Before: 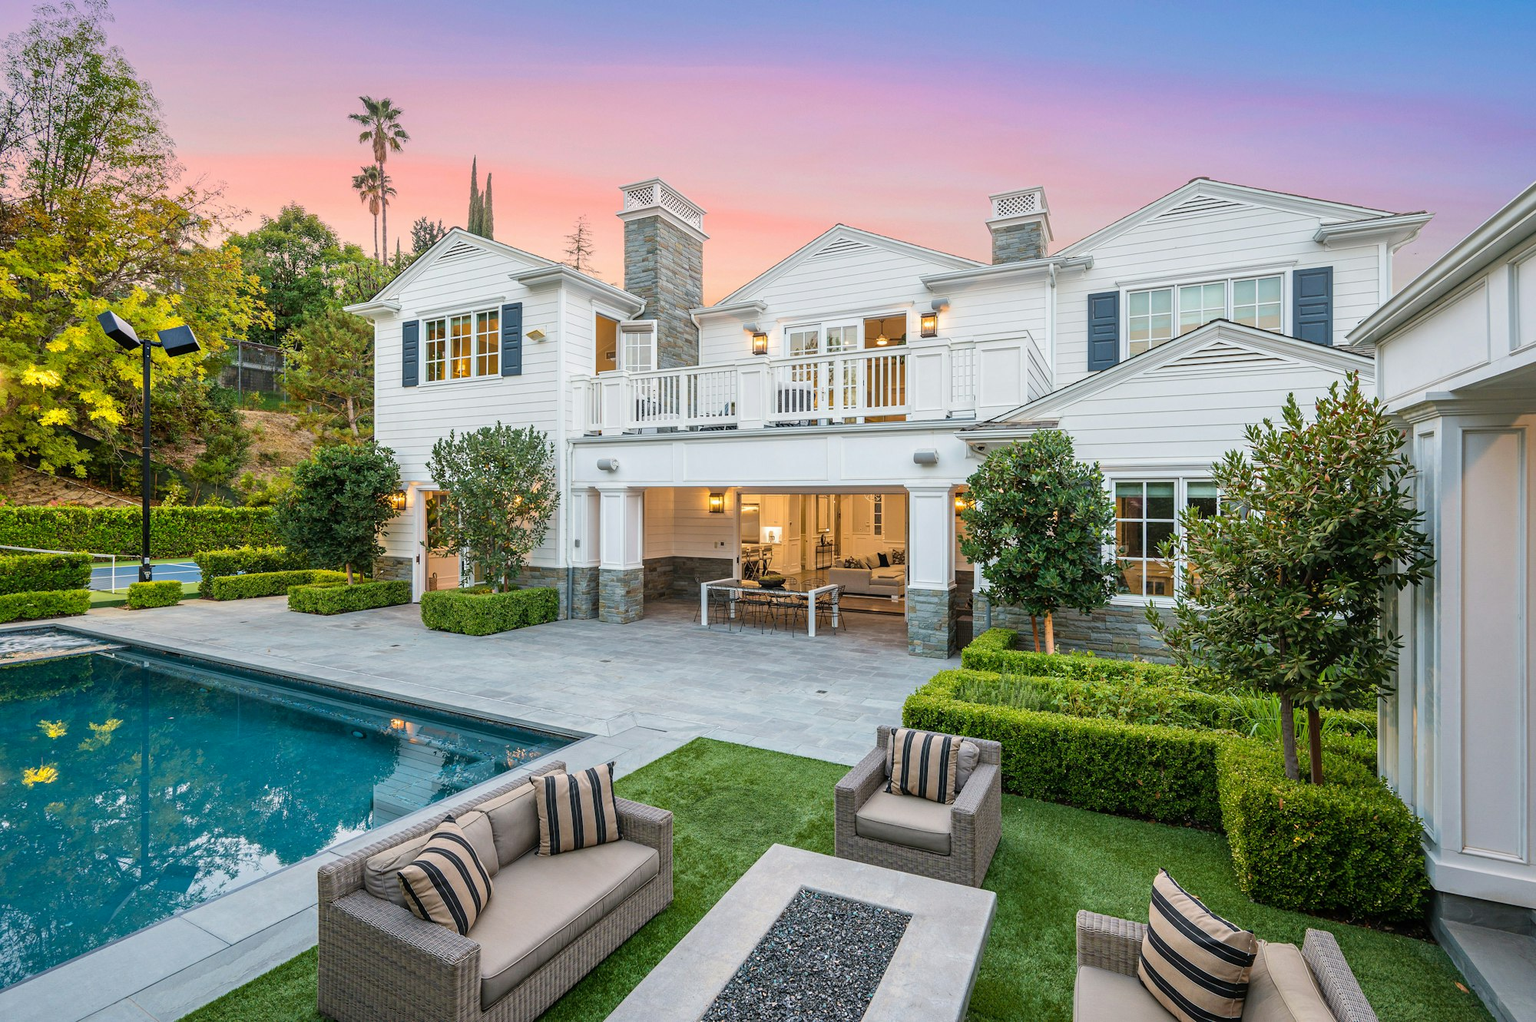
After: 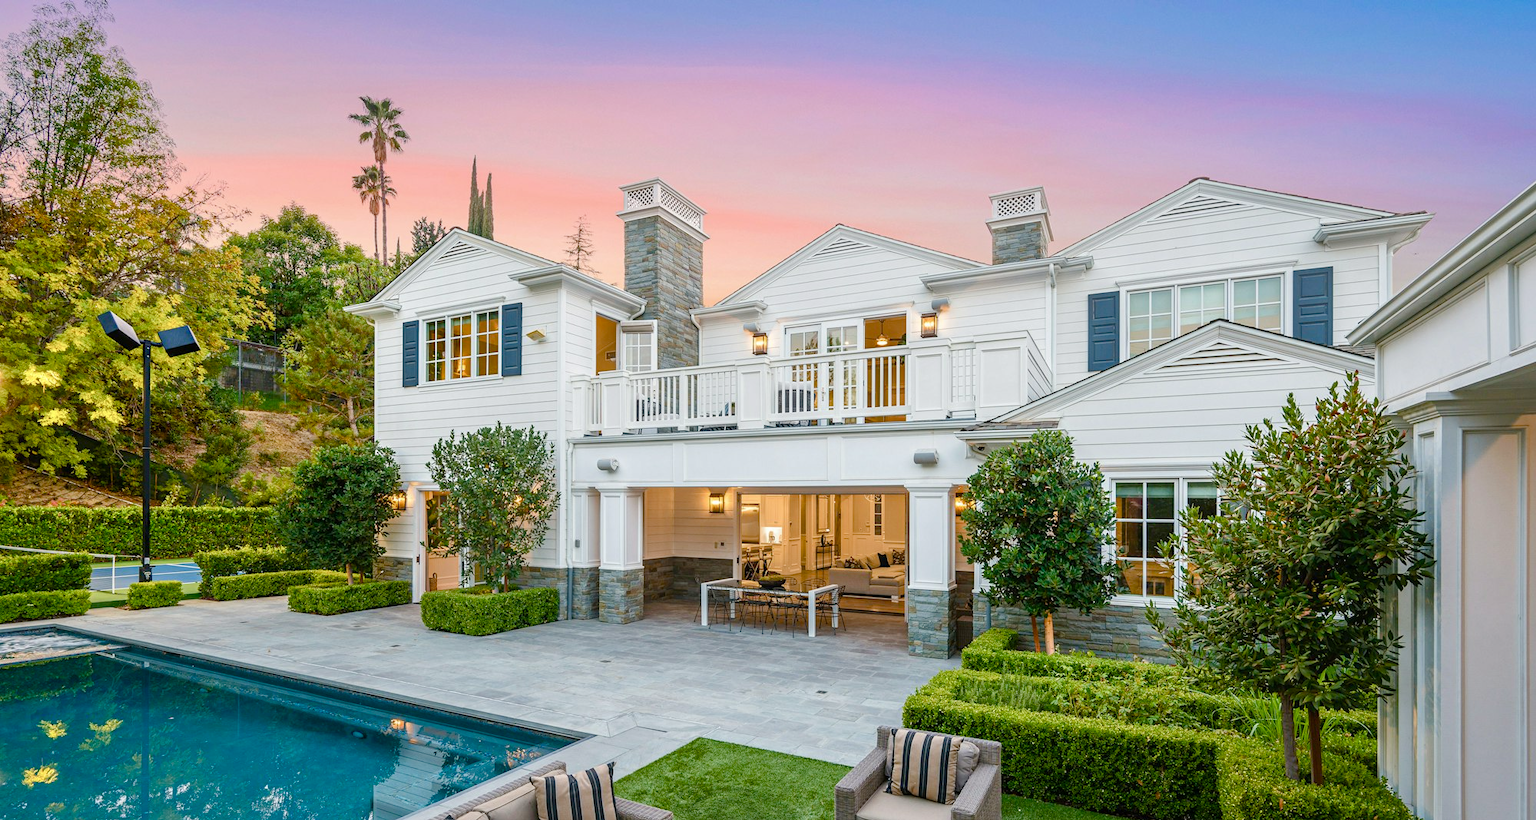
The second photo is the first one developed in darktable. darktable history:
crop: bottom 19.637%
color balance rgb: shadows lift › chroma 1.005%, shadows lift › hue 242.17°, power › chroma 0.234%, power › hue 62.85°, perceptual saturation grading › global saturation 25.353%, perceptual saturation grading › highlights -50.042%, perceptual saturation grading › shadows 30.745%, global vibrance 20%
